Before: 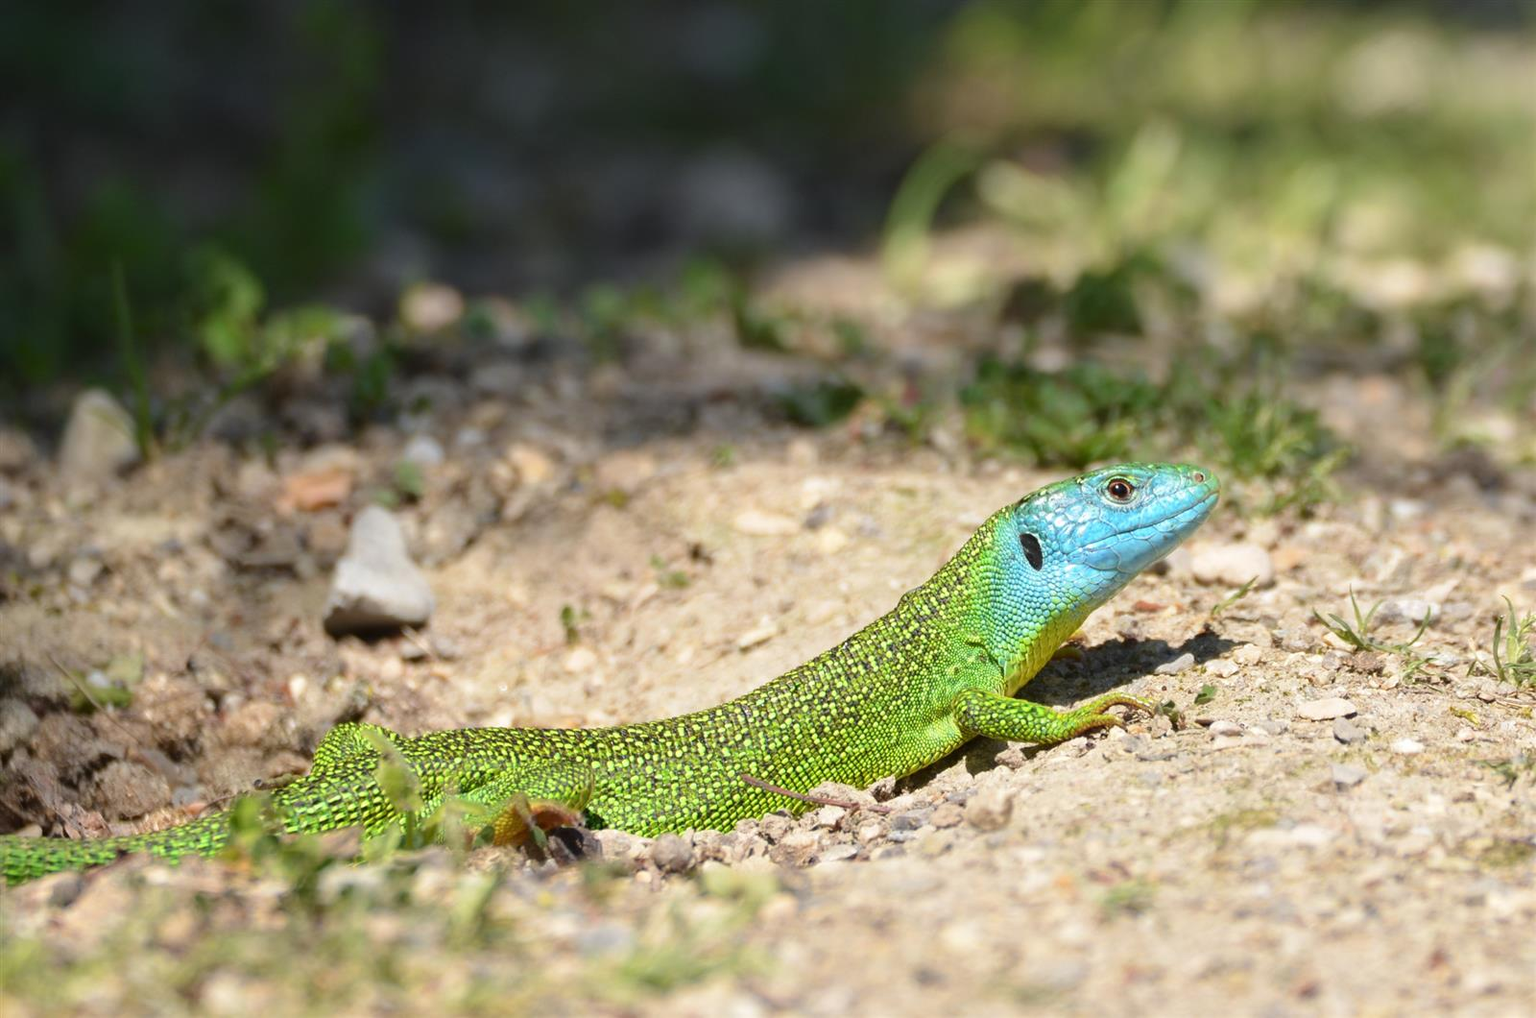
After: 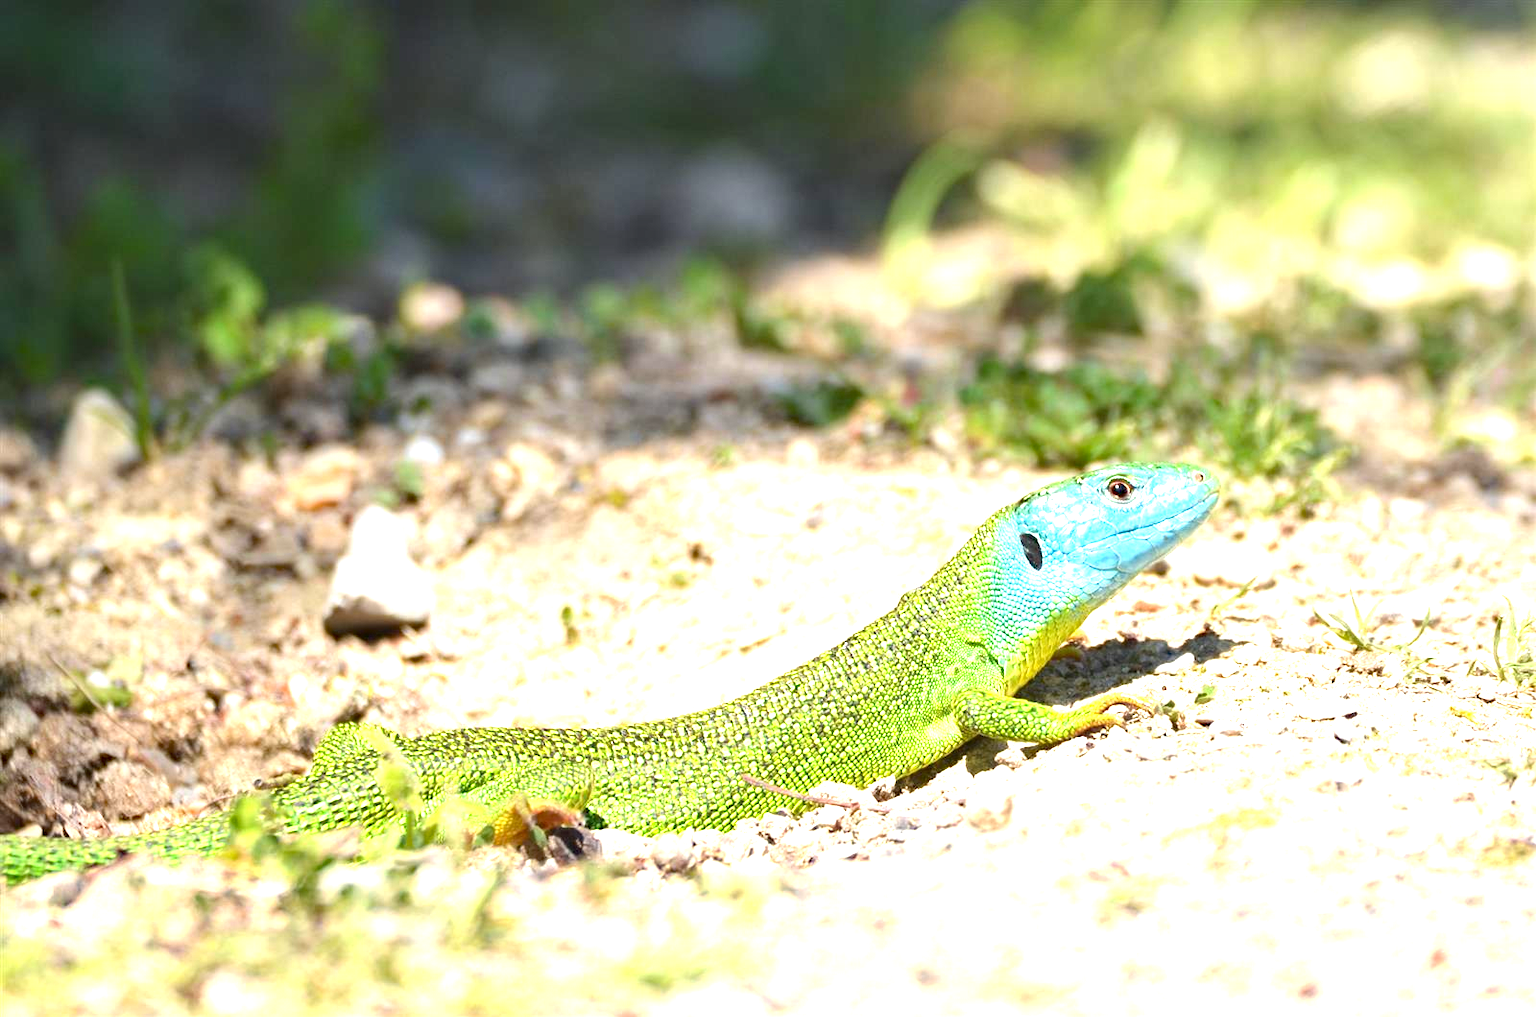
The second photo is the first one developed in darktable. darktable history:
haze removal: compatibility mode true, adaptive false
exposure: black level correction 0, exposure 1.495 EV, compensate exposure bias true, compensate highlight preservation false
